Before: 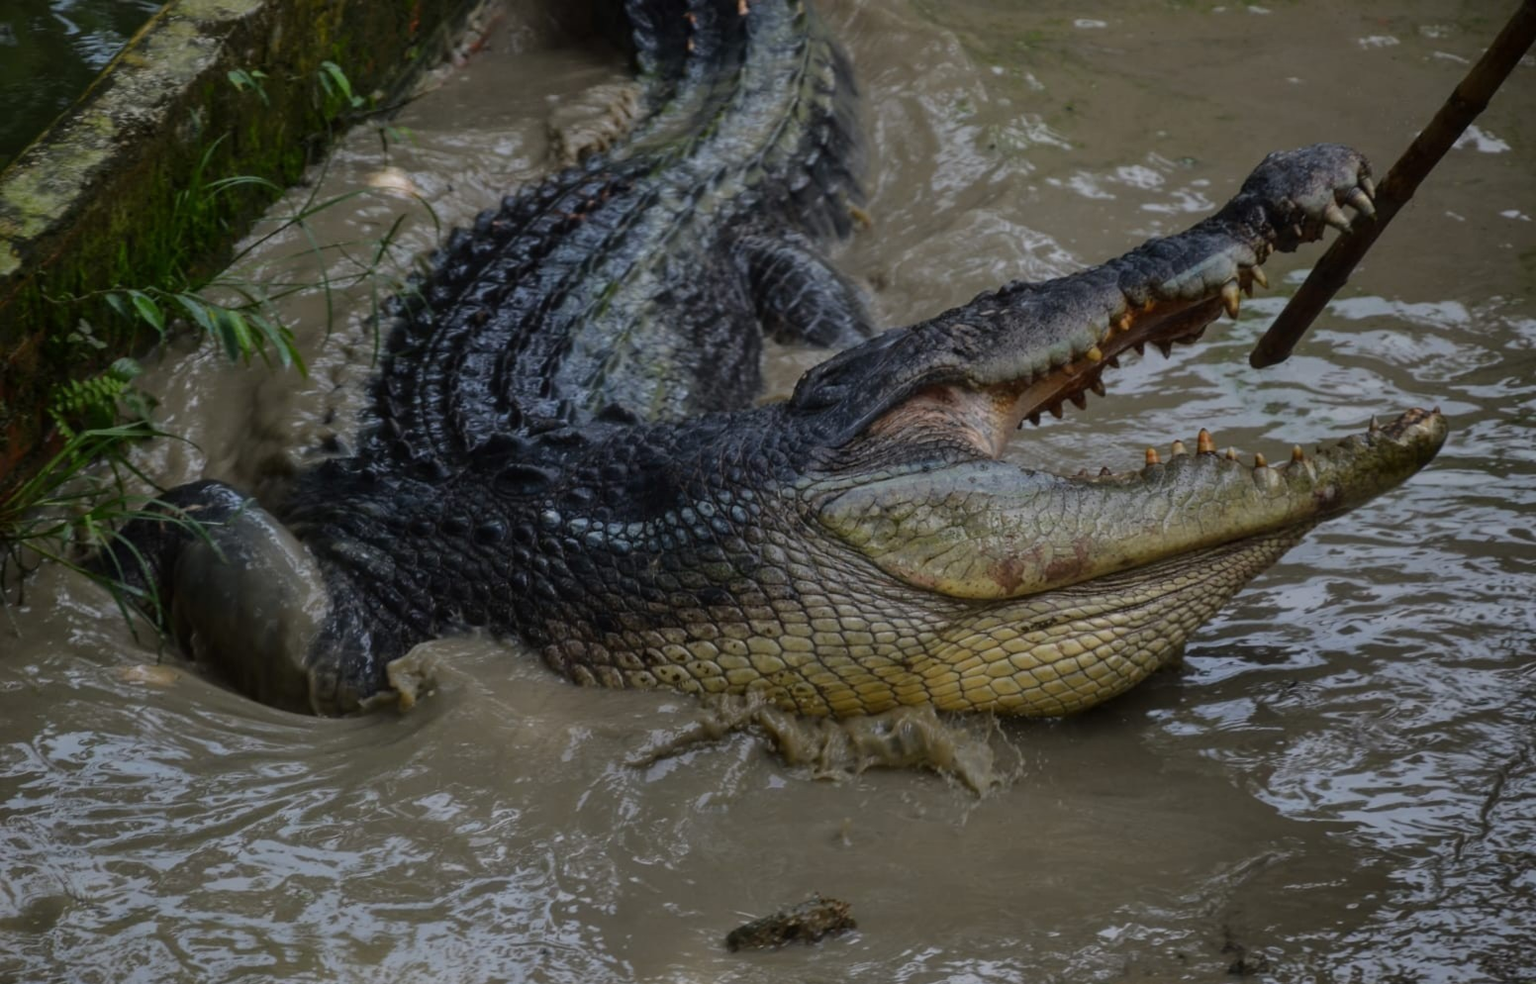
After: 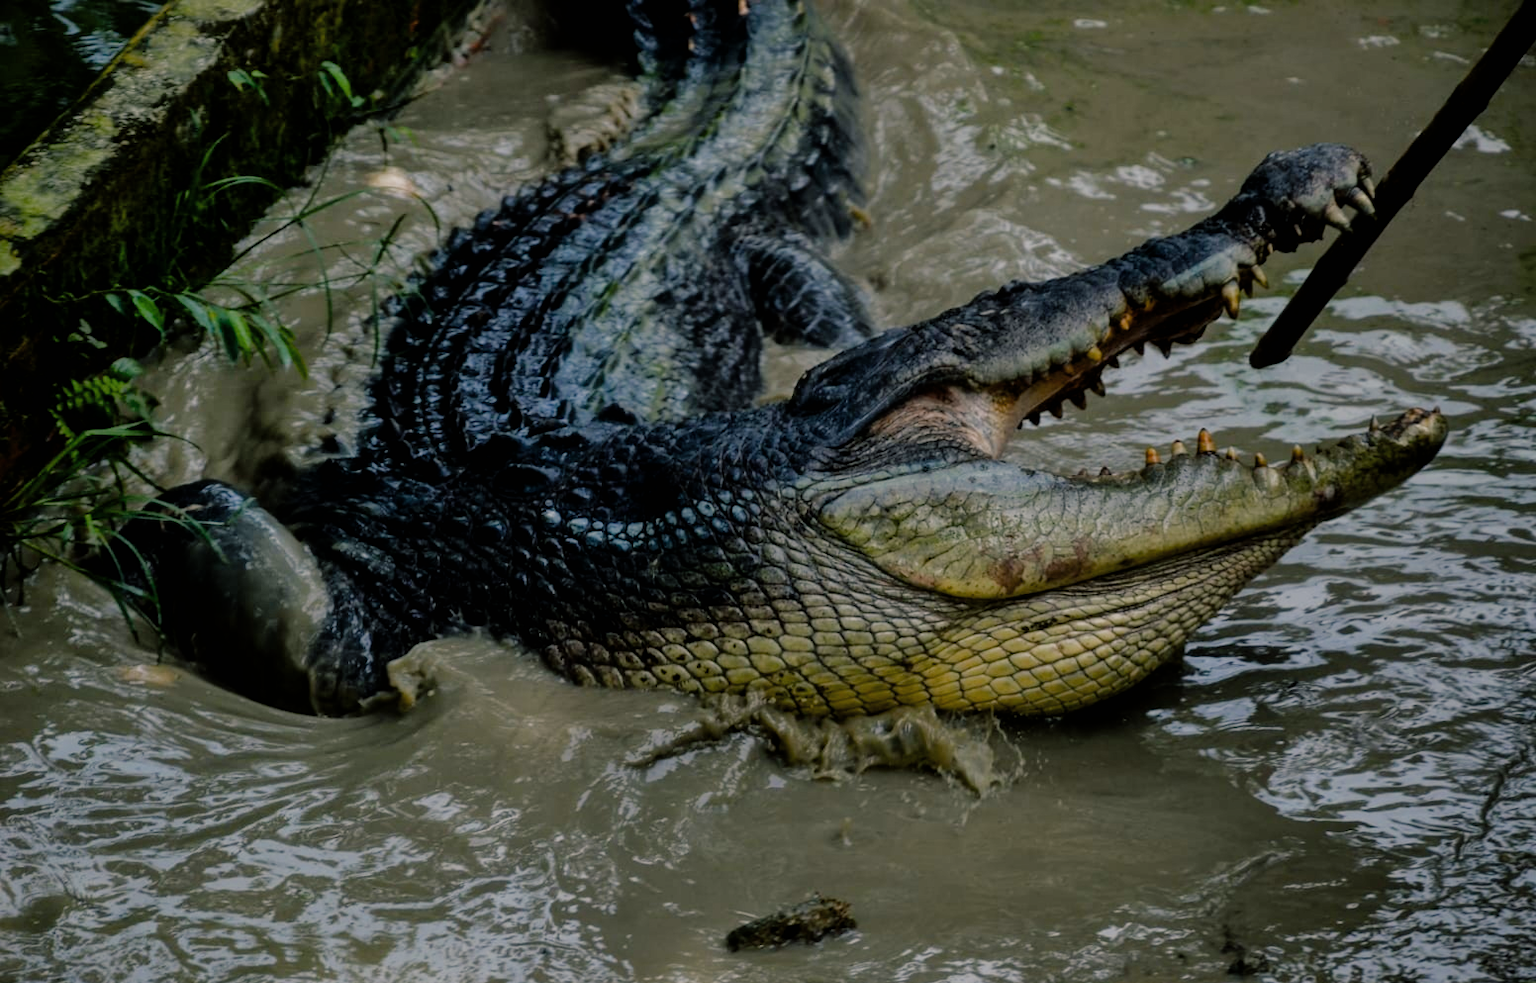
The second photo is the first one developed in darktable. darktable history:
shadows and highlights: shadows 43.06, highlights 6.94
filmic rgb: black relative exposure -7.65 EV, white relative exposure 4.56 EV, hardness 3.61
color balance rgb: shadows lift › chroma 2.79%, shadows lift › hue 190.66°, power › hue 171.85°, highlights gain › chroma 2.16%, highlights gain › hue 75.26°, global offset › luminance -0.51%, perceptual saturation grading › highlights -33.8%, perceptual saturation grading › mid-tones 14.98%, perceptual saturation grading › shadows 48.43%, perceptual brilliance grading › highlights 15.68%, perceptual brilliance grading › mid-tones 6.62%, perceptual brilliance grading › shadows -14.98%, global vibrance 11.32%, contrast 5.05%
